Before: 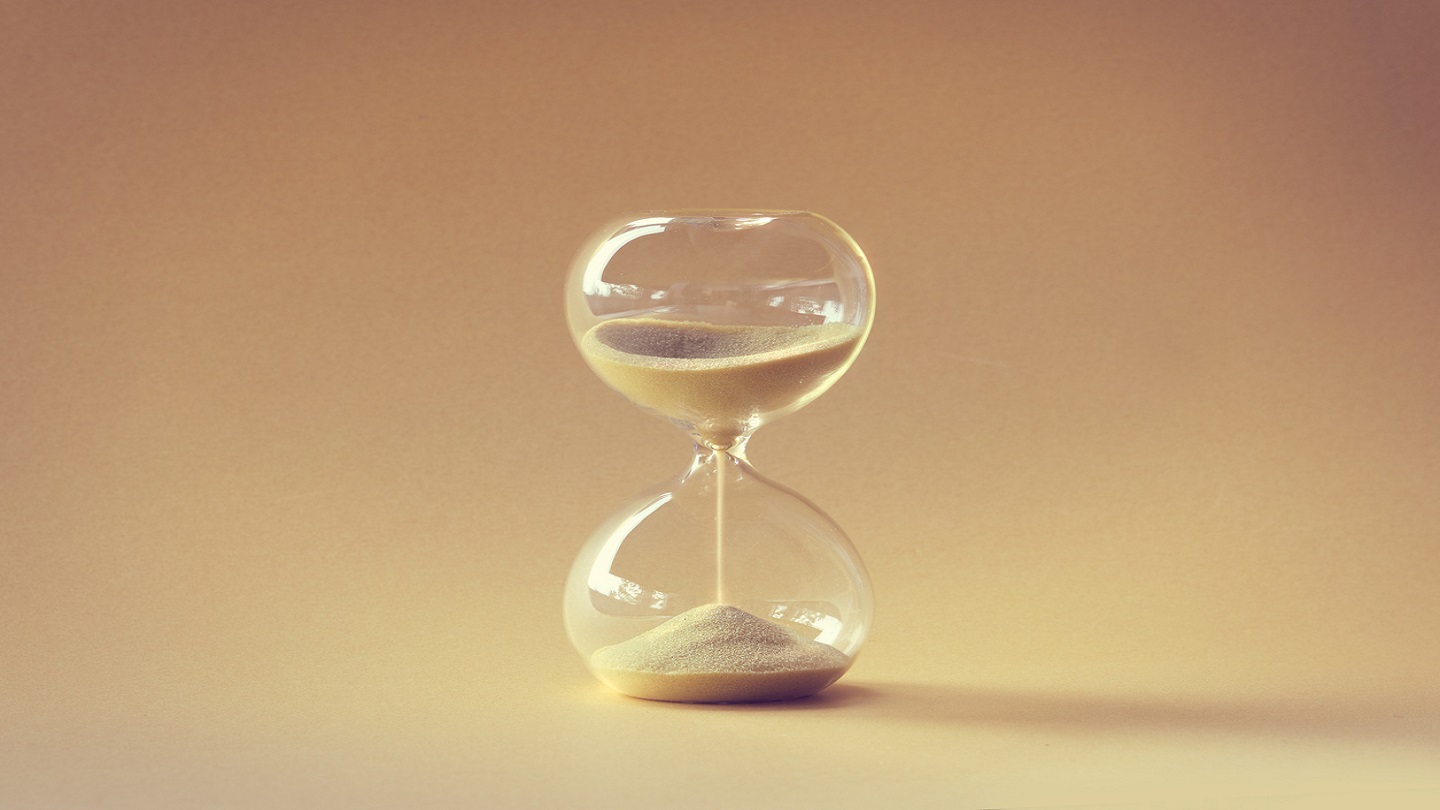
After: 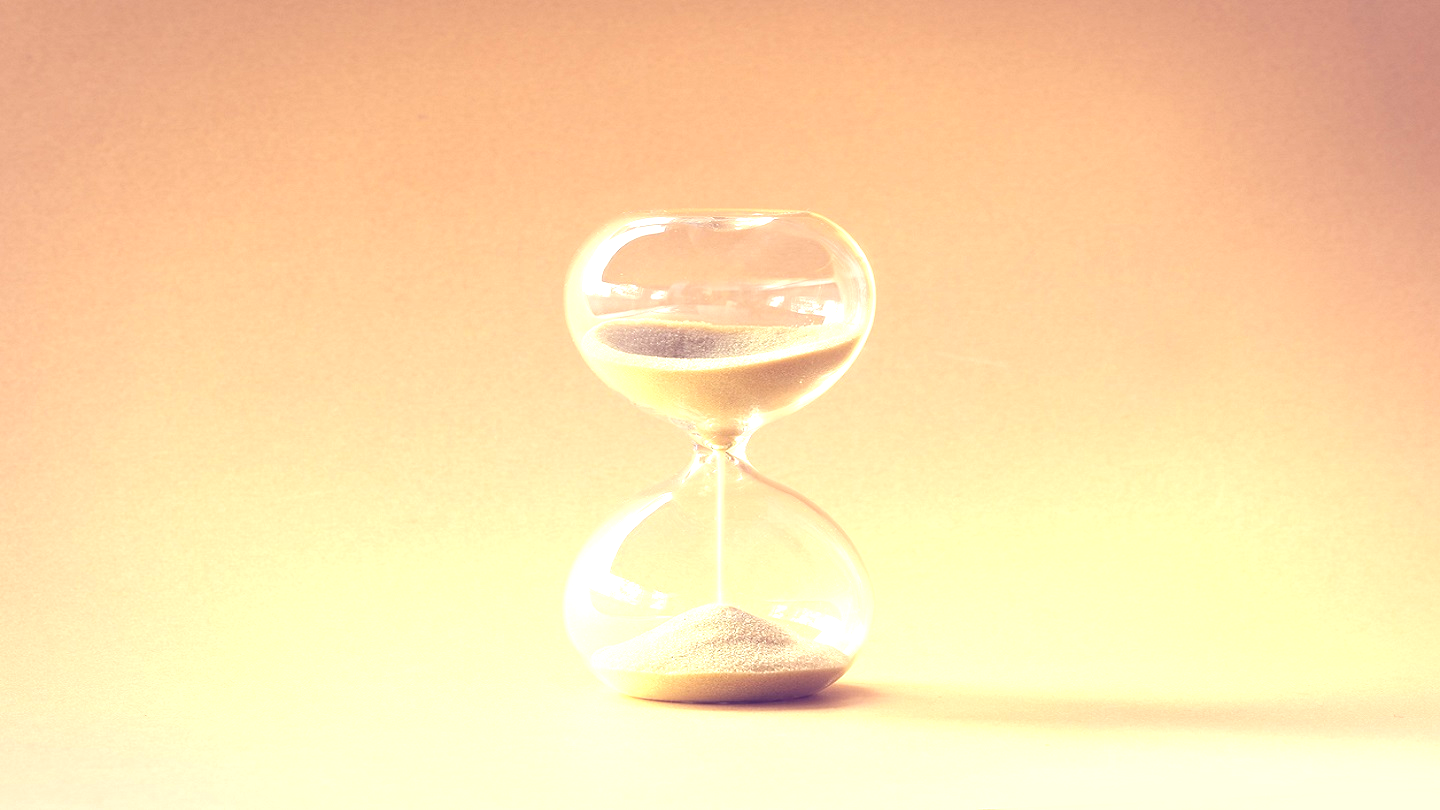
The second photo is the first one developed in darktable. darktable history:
exposure: black level correction 0, exposure 1.194 EV, compensate highlight preservation false
